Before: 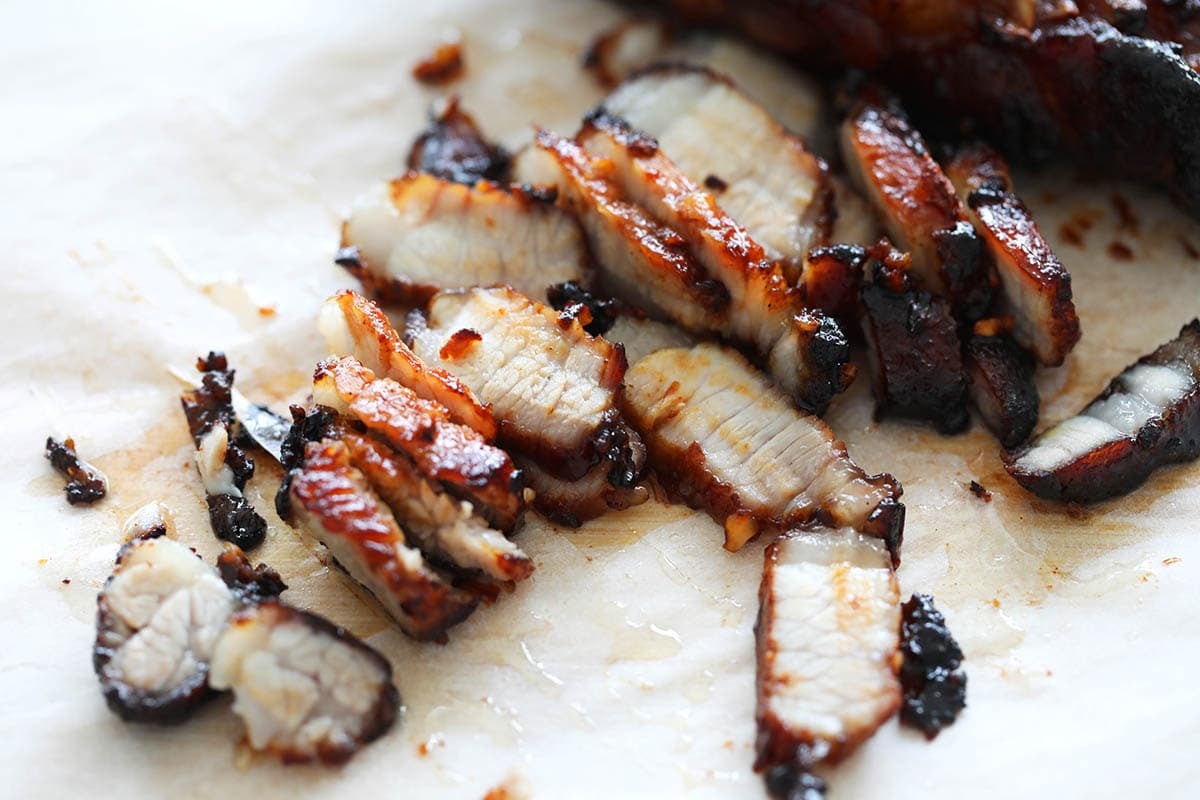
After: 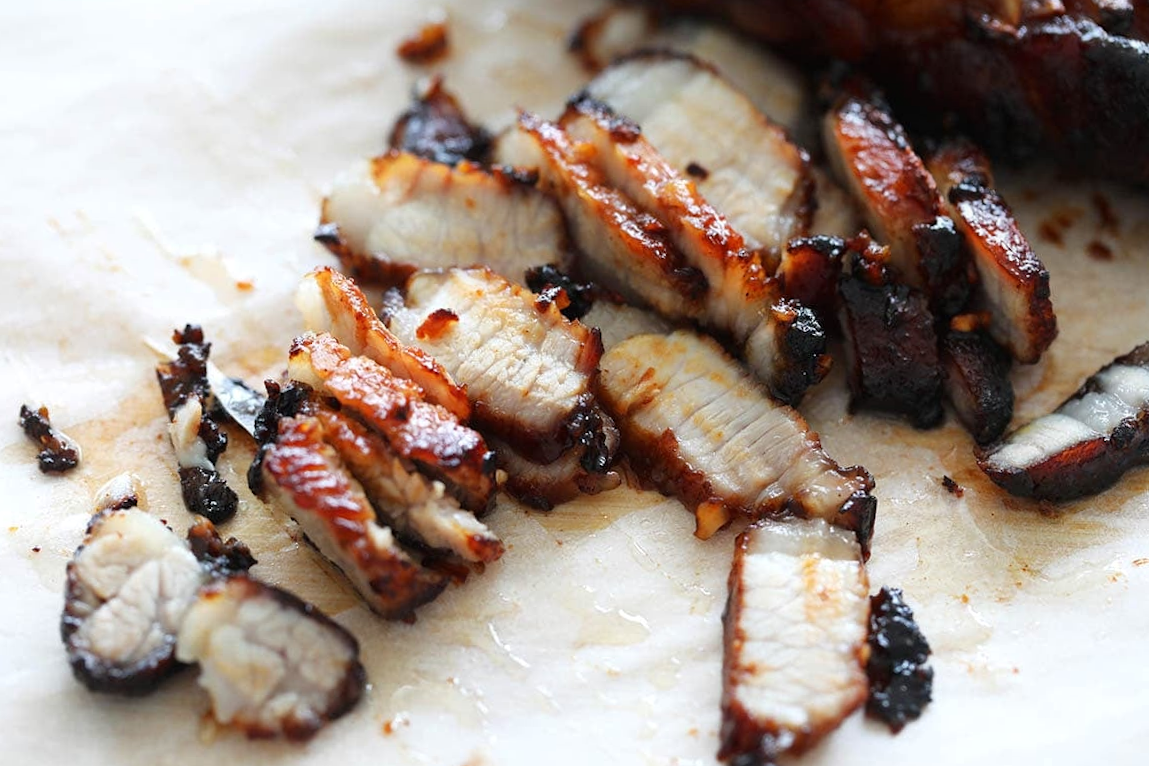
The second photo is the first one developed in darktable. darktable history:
crop and rotate: angle -1.69°
tone equalizer: -8 EV -1.84 EV, -7 EV -1.16 EV, -6 EV -1.62 EV, smoothing diameter 25%, edges refinement/feathering 10, preserve details guided filter
